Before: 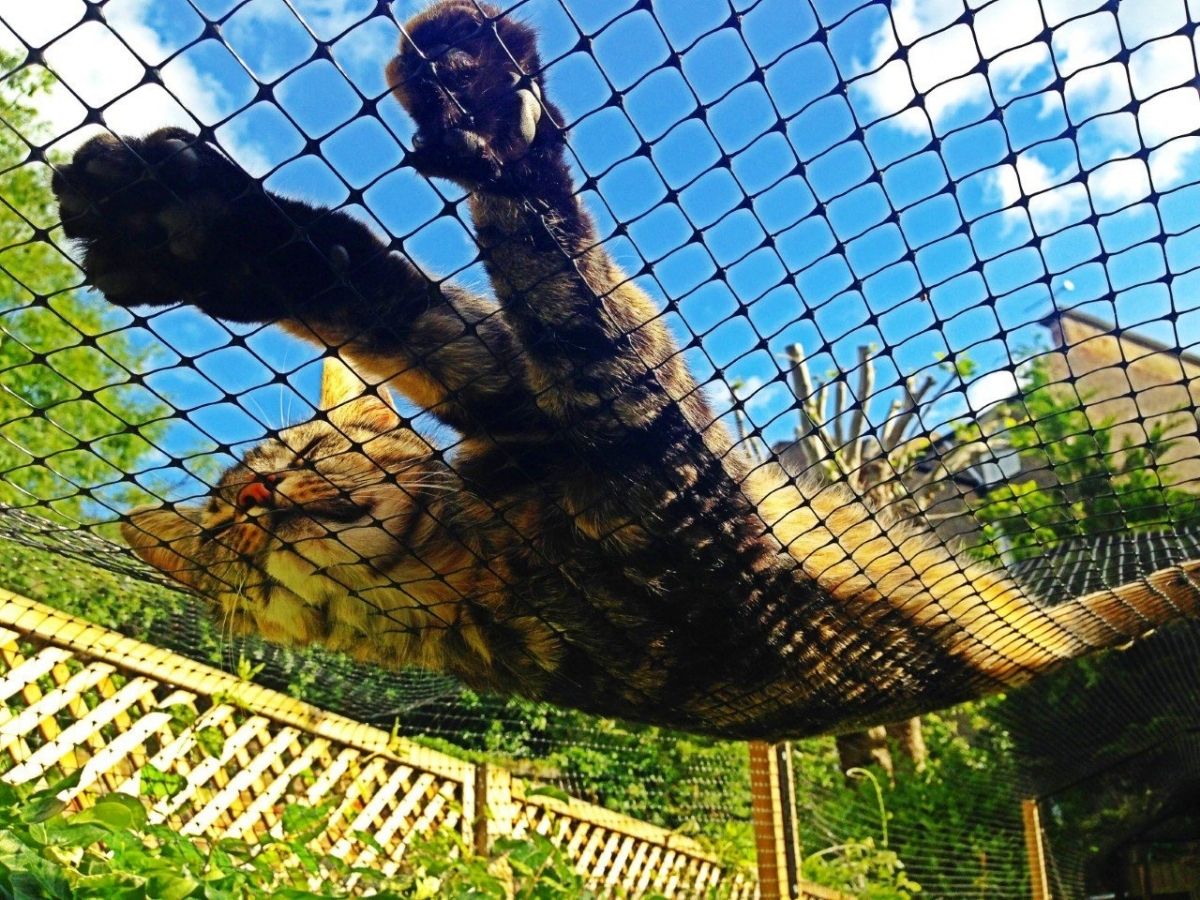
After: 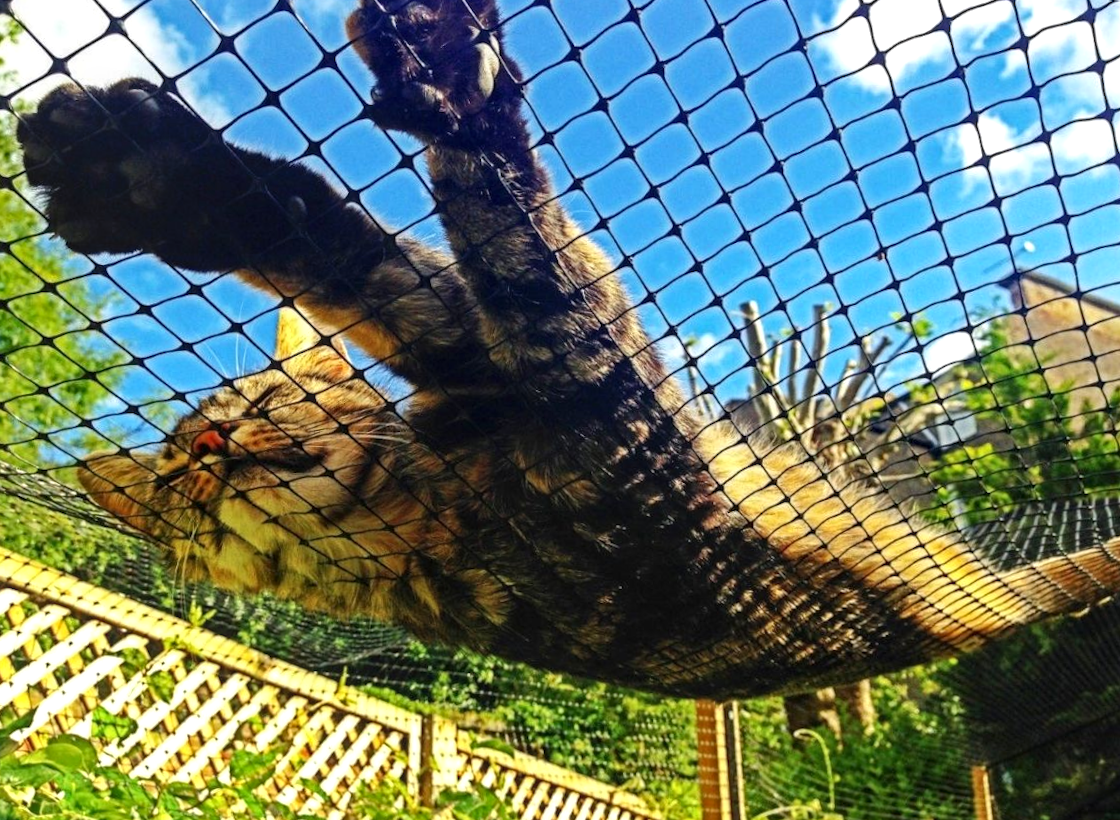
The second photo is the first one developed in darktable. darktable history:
rotate and perspective: rotation -1.32°, lens shift (horizontal) -0.031, crop left 0.015, crop right 0.985, crop top 0.047, crop bottom 0.982
crop and rotate: angle -2.38°
exposure: exposure 0.161 EV, compensate highlight preservation false
local contrast: on, module defaults
